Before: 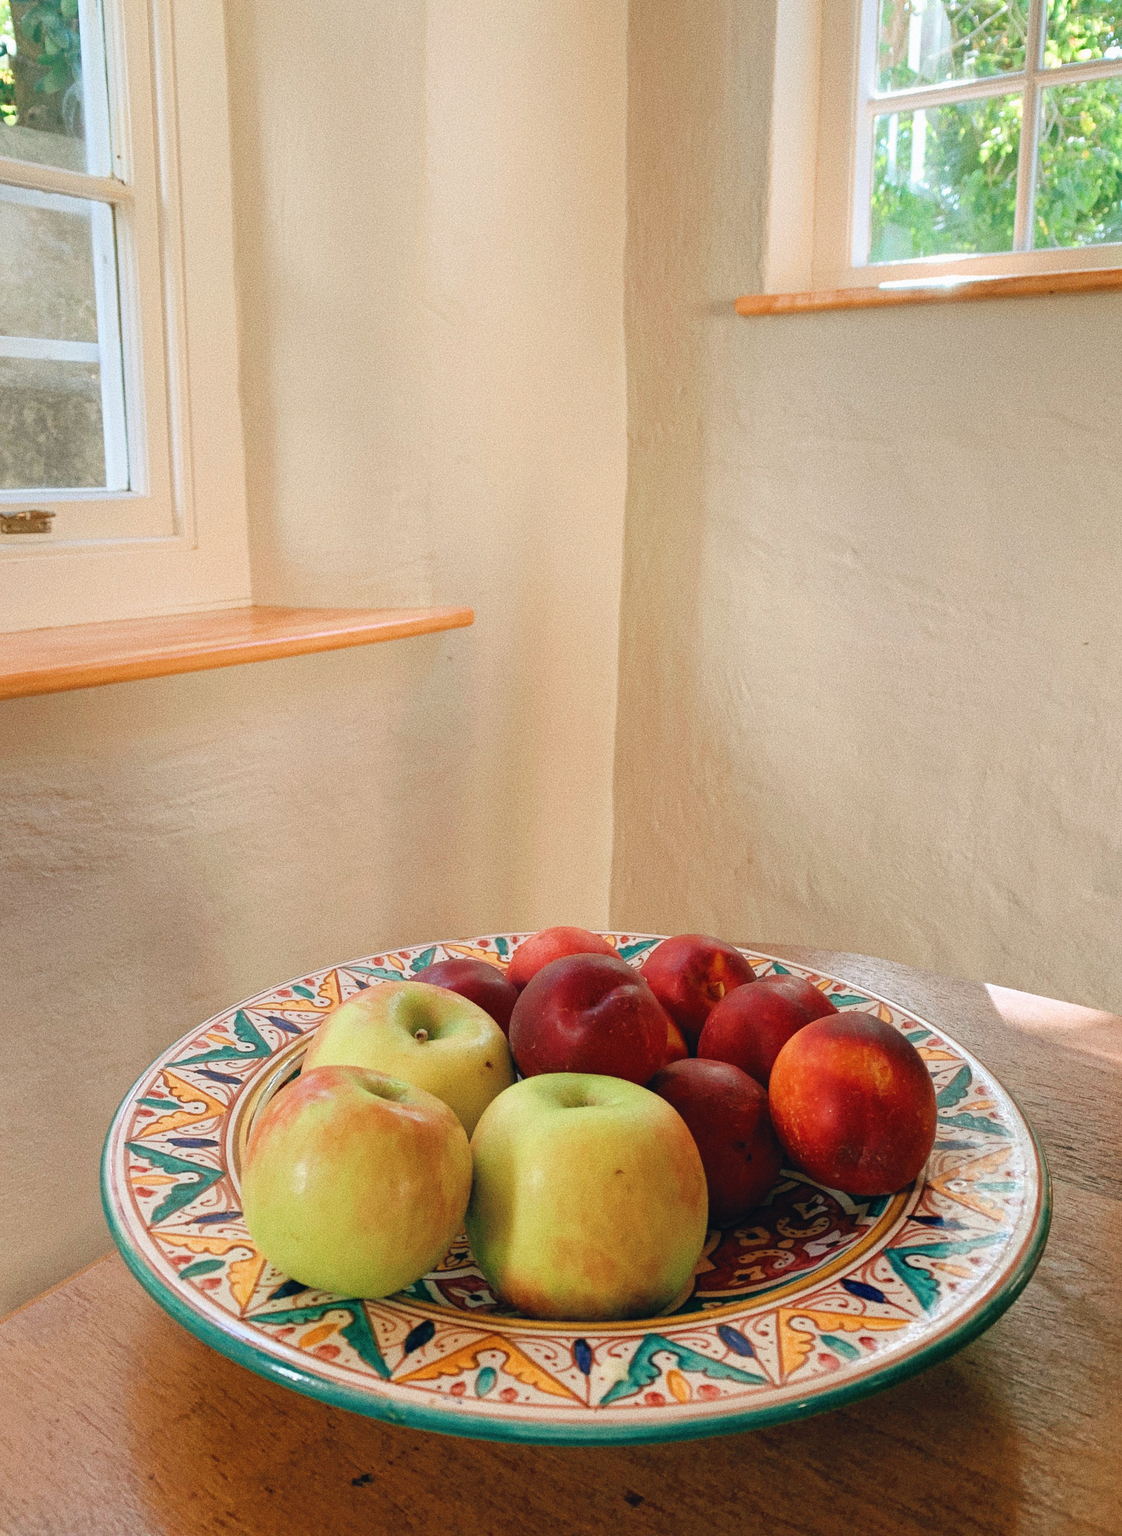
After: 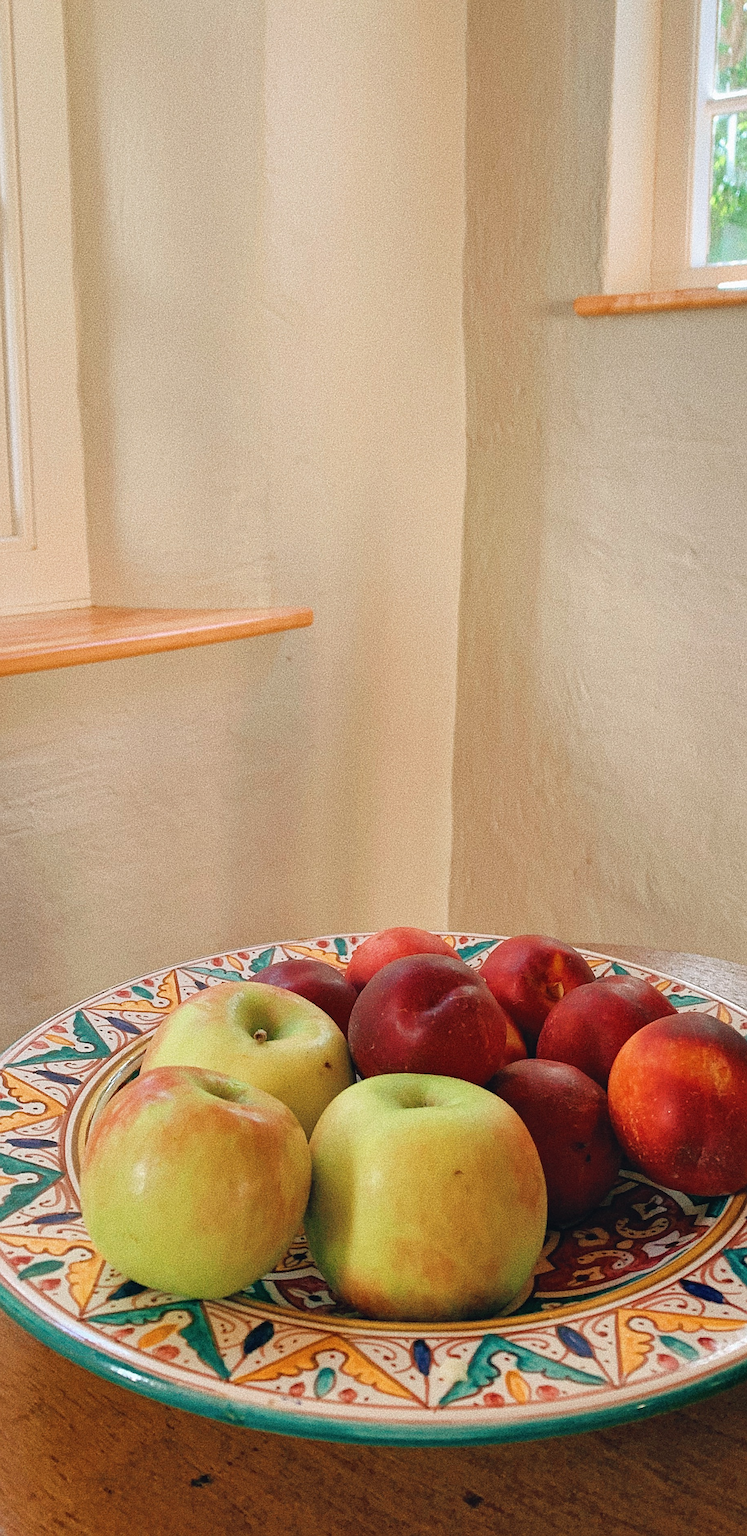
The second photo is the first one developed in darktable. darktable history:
crop and rotate: left 14.392%, right 18.953%
sharpen: on, module defaults
shadows and highlights: shadows 32.11, highlights -32.6, soften with gaussian
